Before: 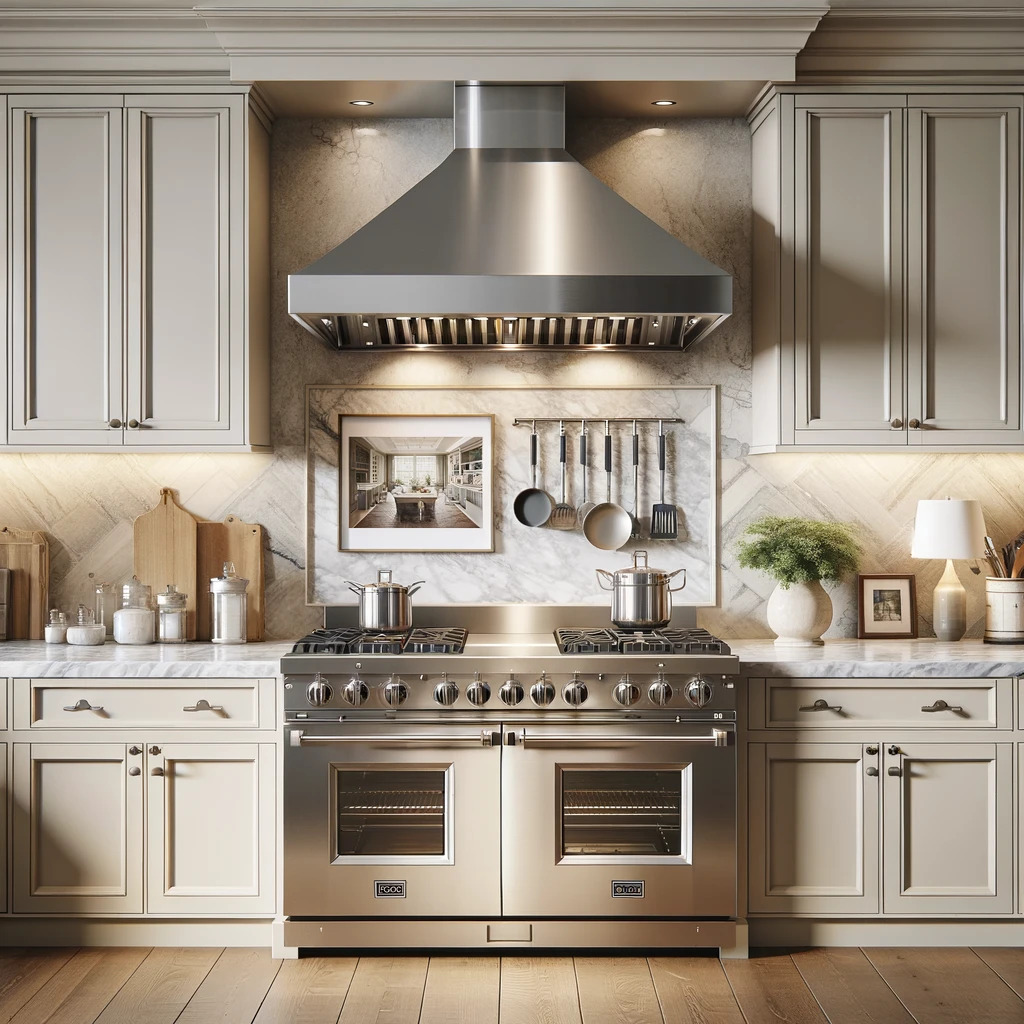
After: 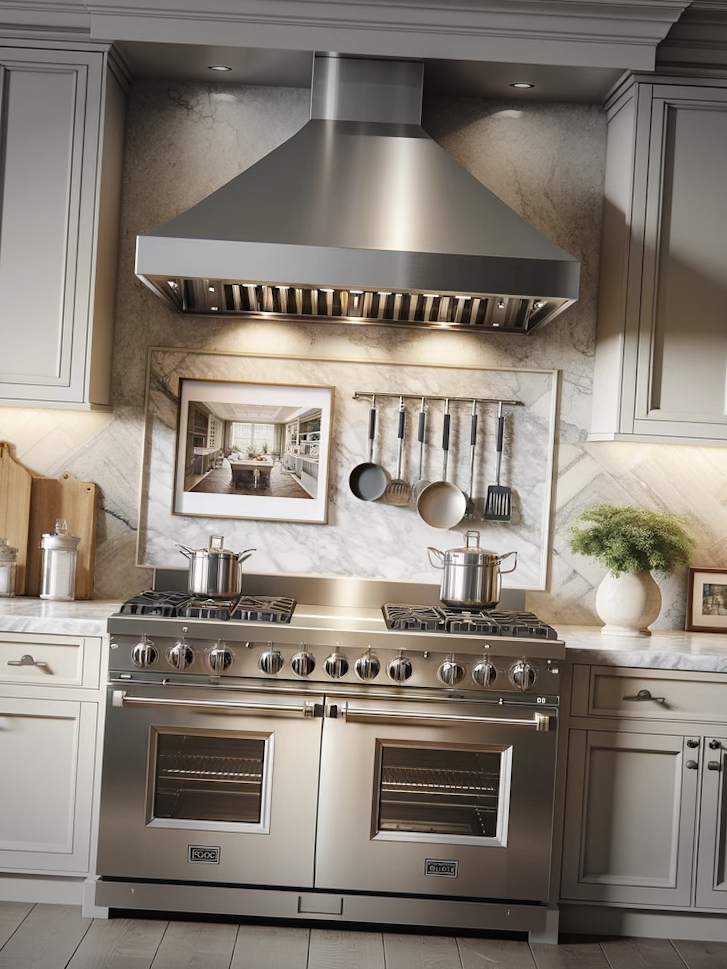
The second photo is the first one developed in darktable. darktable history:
vignetting: fall-off start 79.43%, saturation -0.649, width/height ratio 1.327, unbound false
crop and rotate: angle -3.27°, left 14.277%, top 0.028%, right 10.766%, bottom 0.028%
